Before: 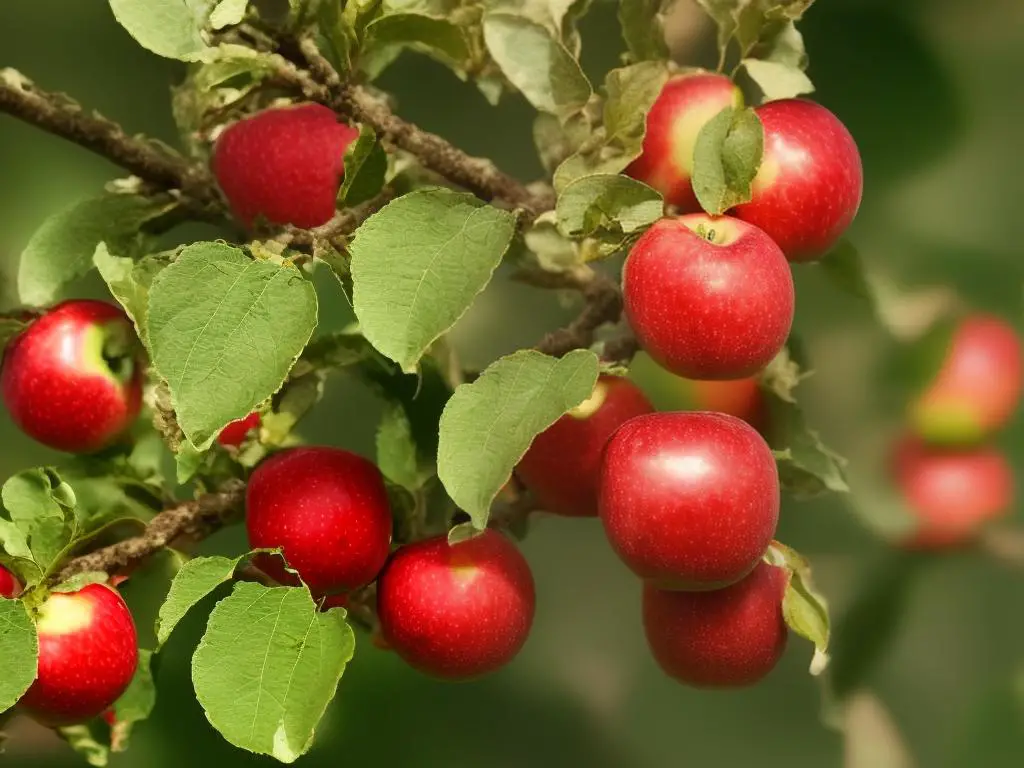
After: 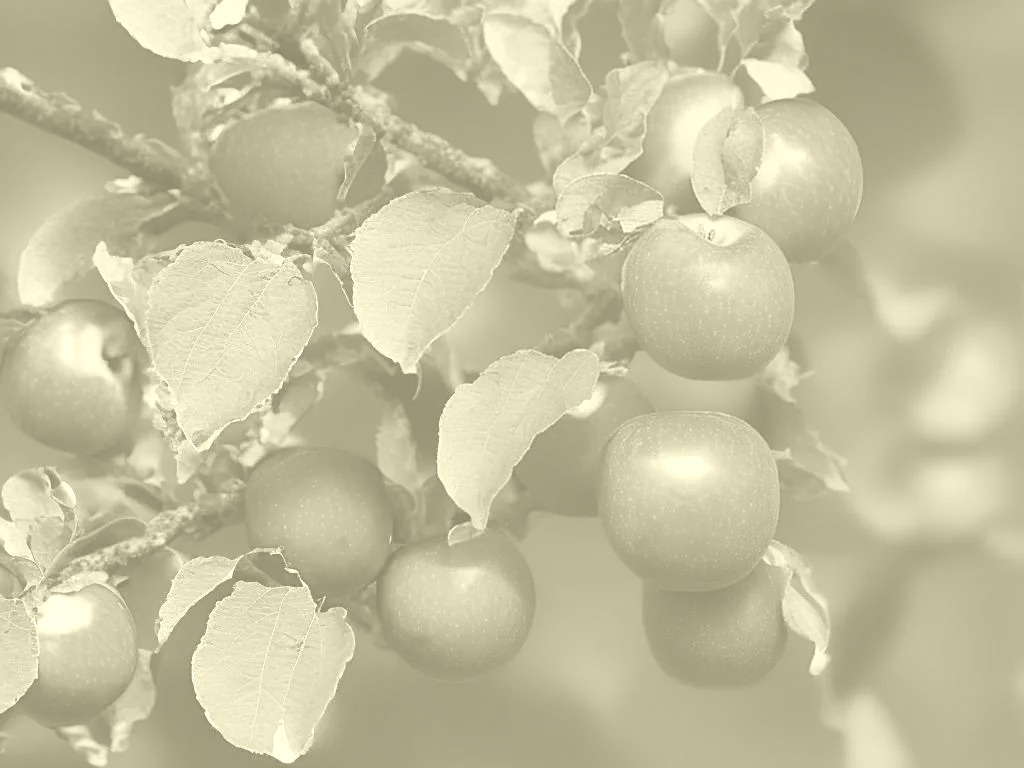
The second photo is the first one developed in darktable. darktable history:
contrast brightness saturation: contrast 0.1, saturation -0.36
sharpen: on, module defaults
shadows and highlights: white point adjustment -3.64, highlights -63.34, highlights color adjustment 42%, soften with gaussian
colorize: hue 43.2°, saturation 40%, version 1
